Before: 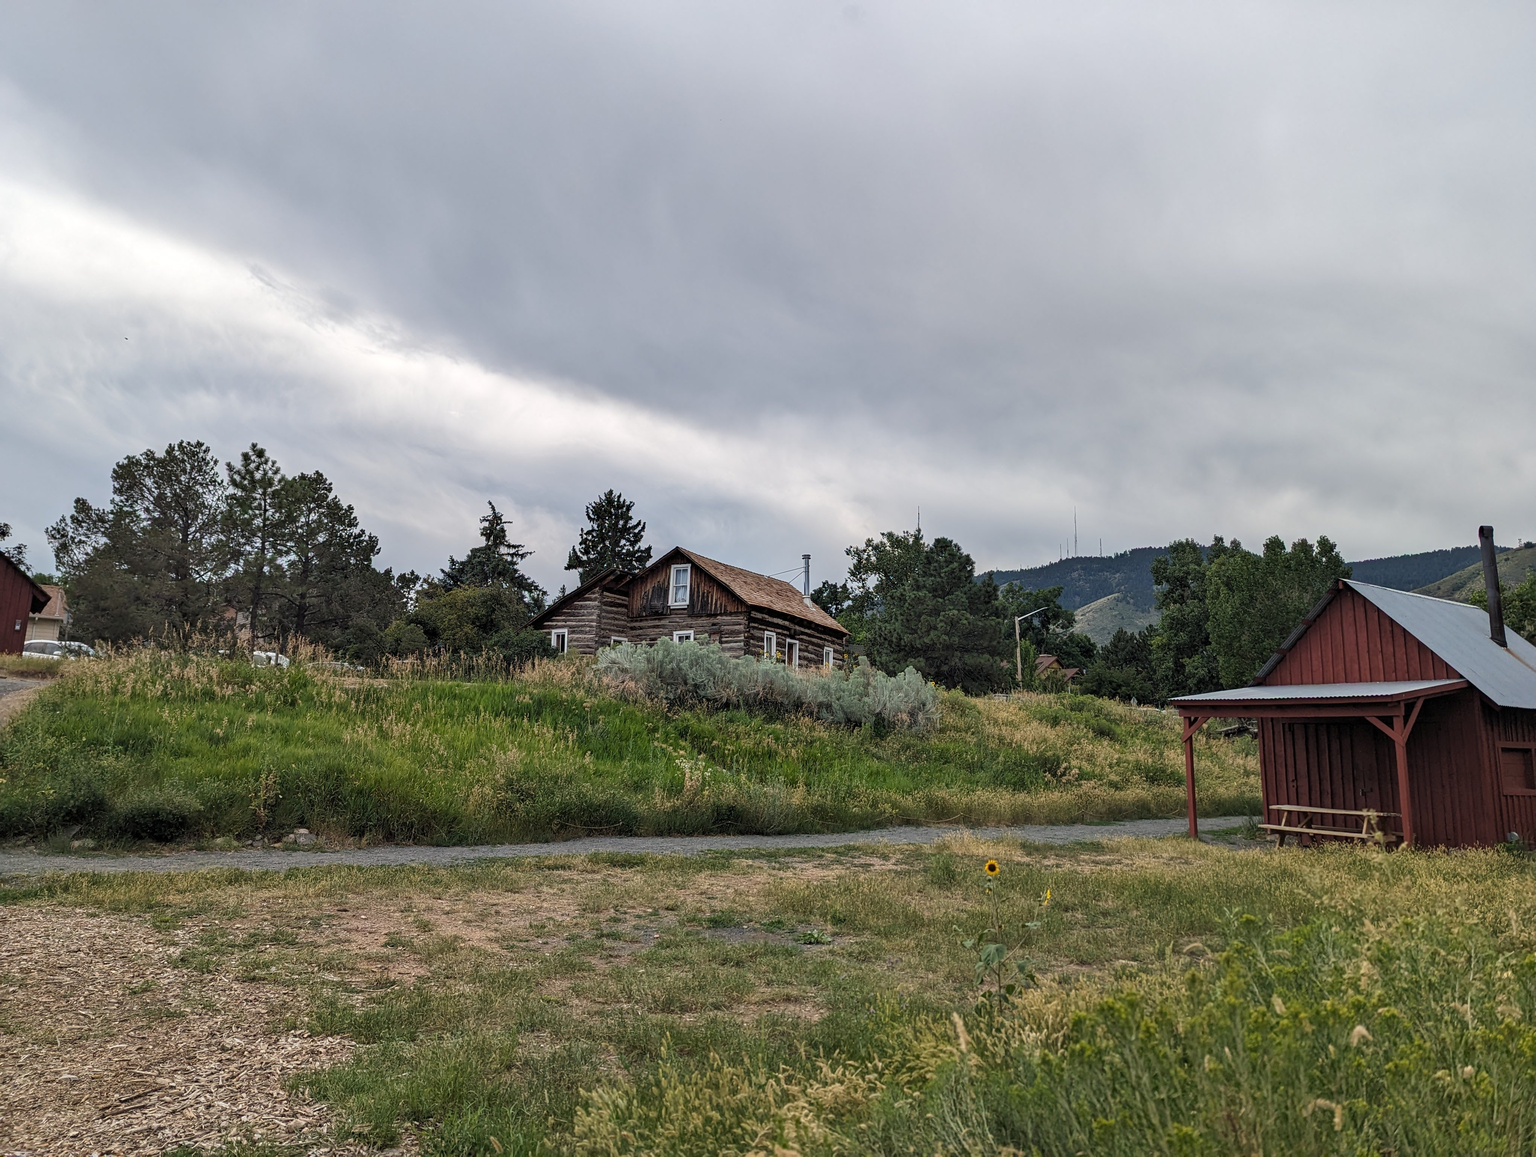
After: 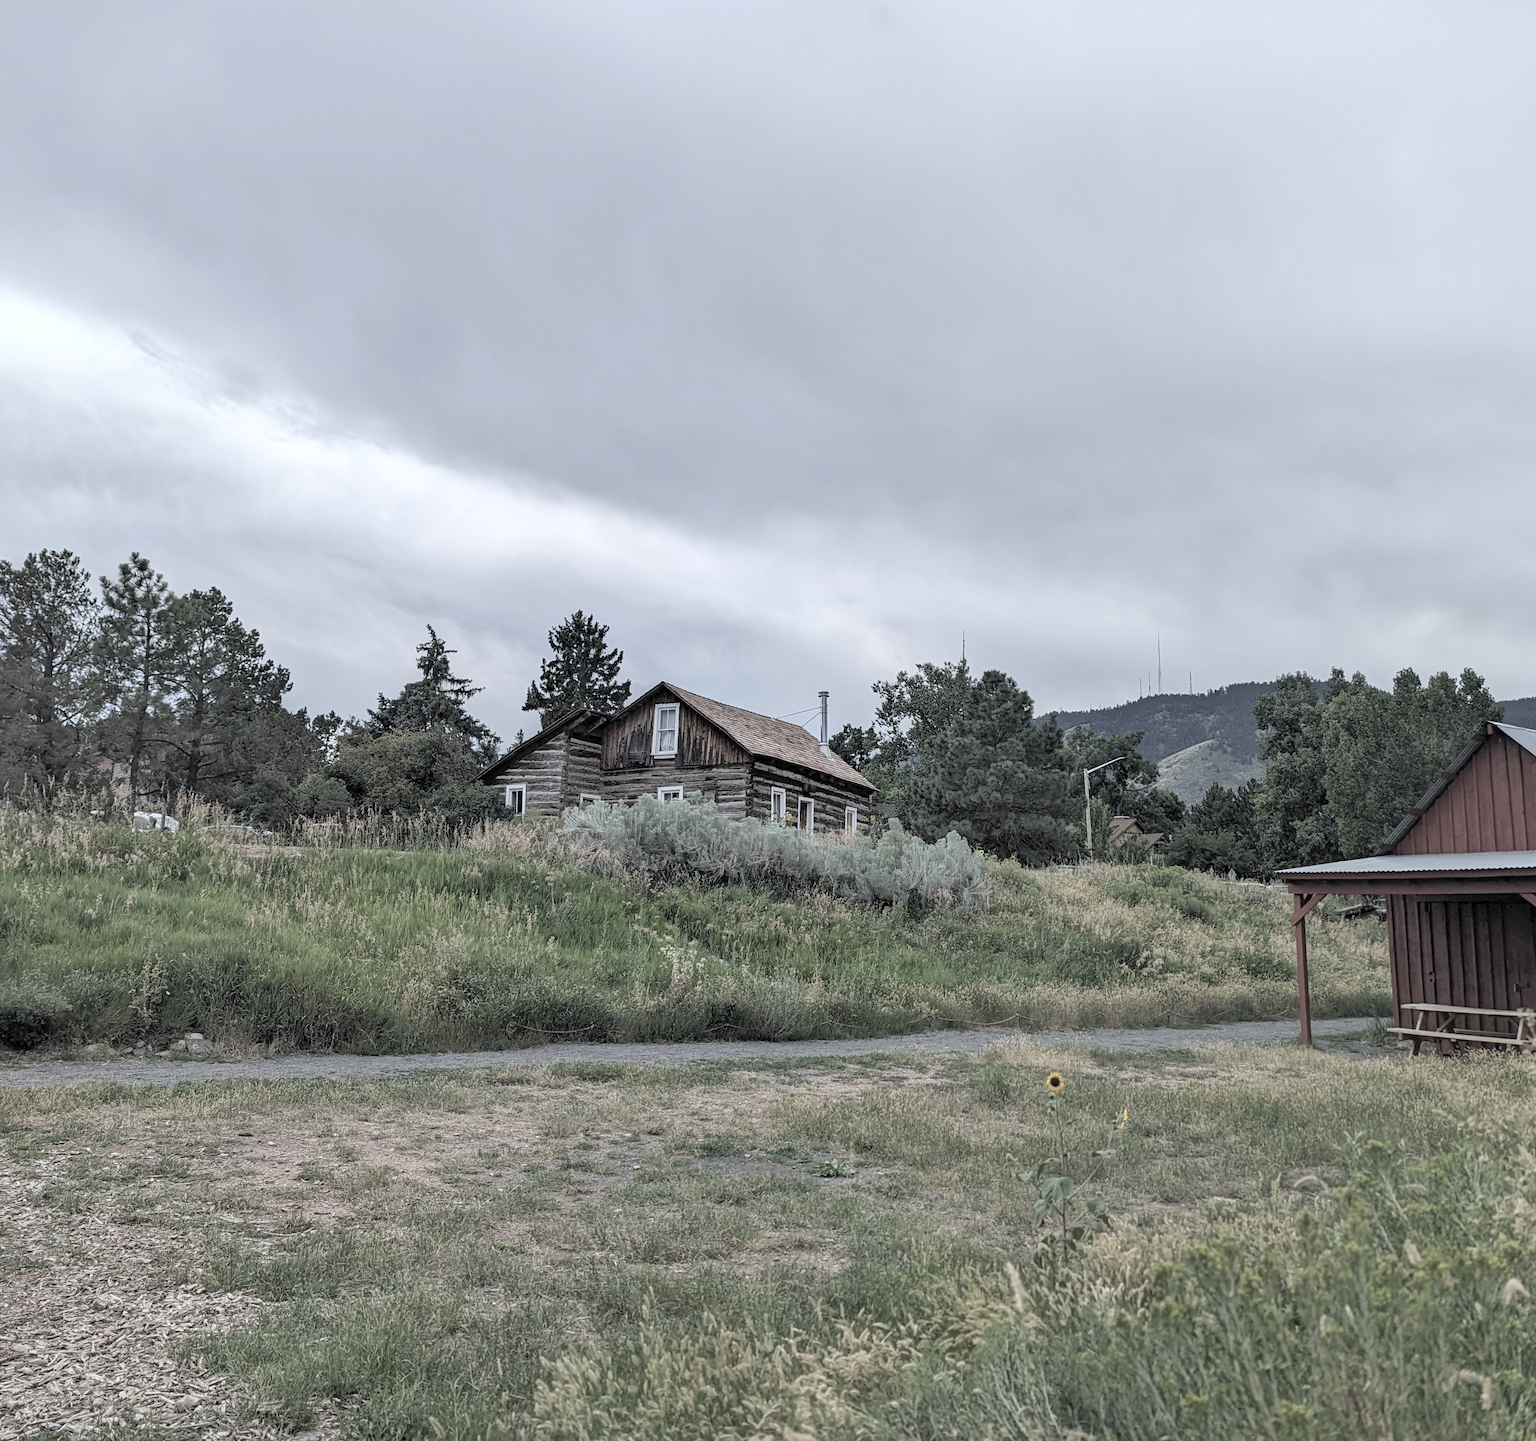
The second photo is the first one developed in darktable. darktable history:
crop and rotate: left 9.525%, right 10.275%
contrast brightness saturation: brightness 0.182, saturation -0.515
color calibration: x 0.37, y 0.382, temperature 4303.16 K
